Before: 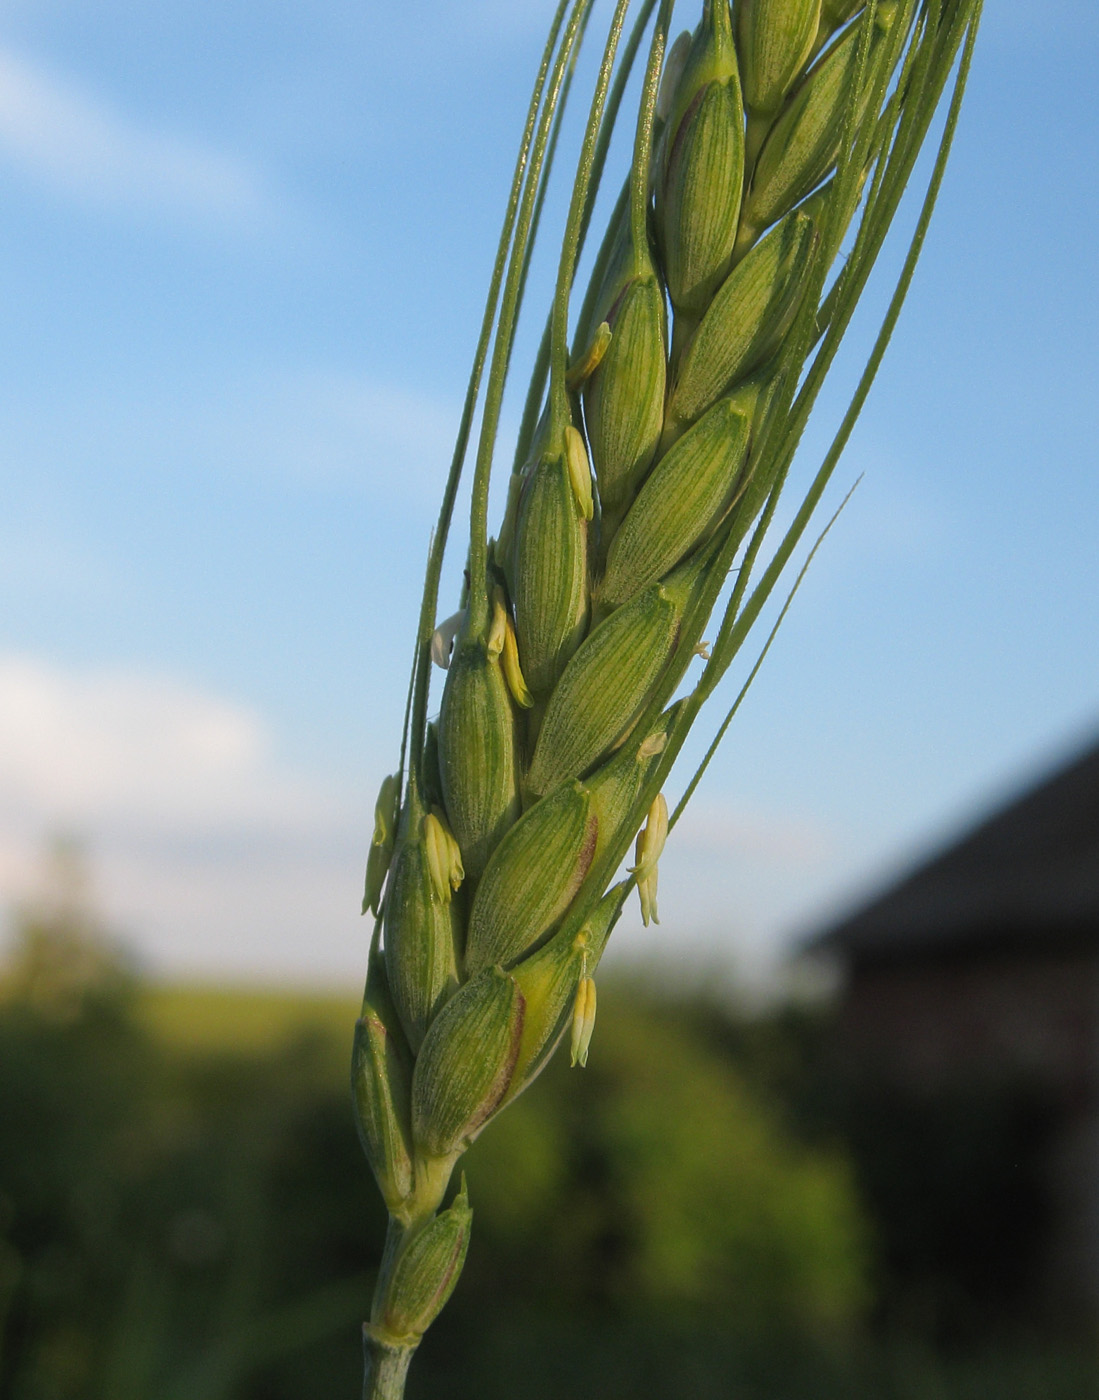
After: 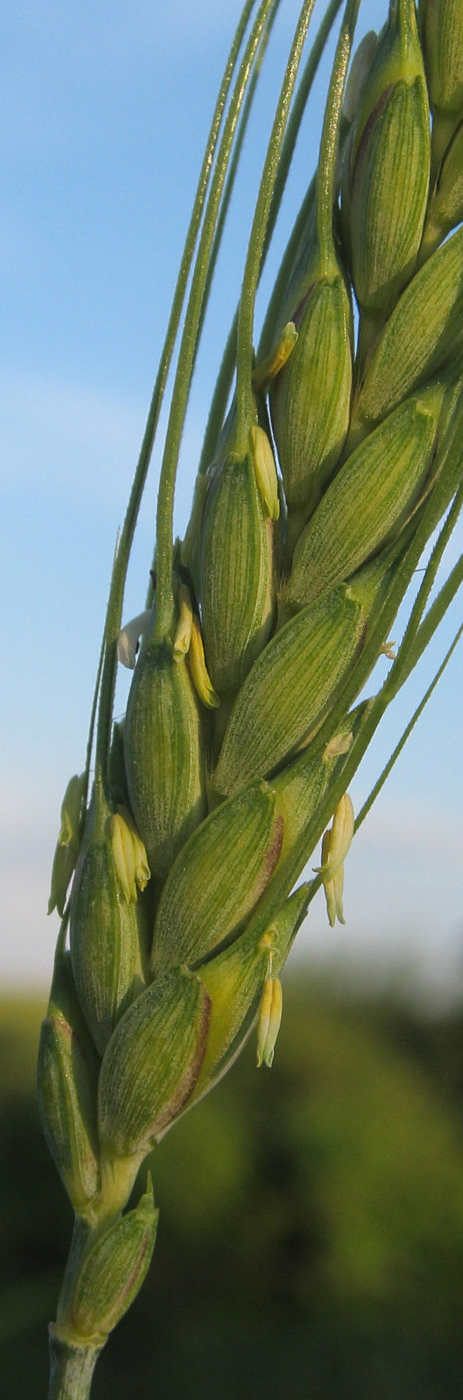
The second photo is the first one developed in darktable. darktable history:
levels: mode automatic
crop: left 28.583%, right 29.231%
